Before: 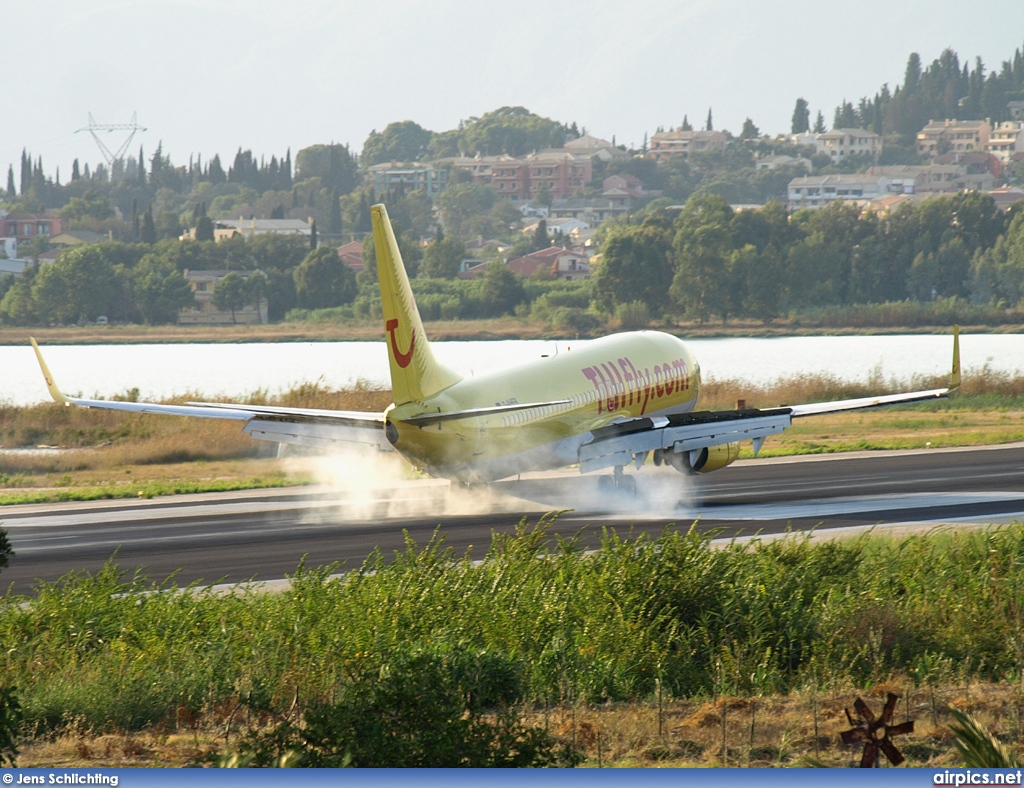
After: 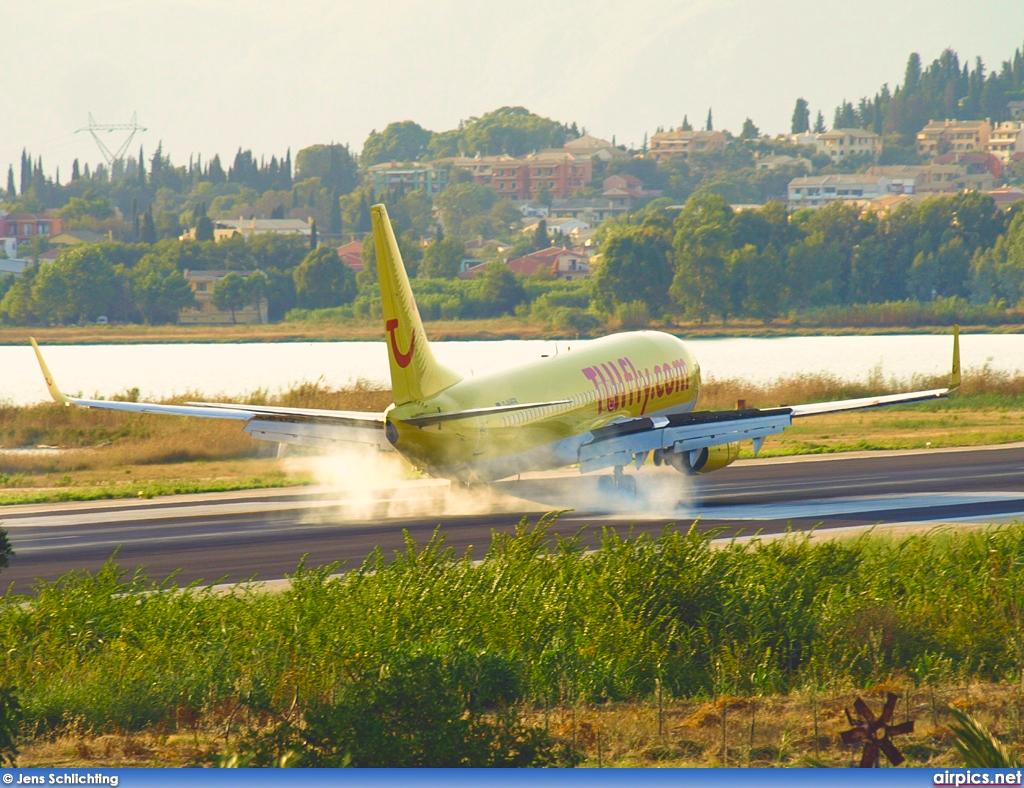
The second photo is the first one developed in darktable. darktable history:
color balance rgb: shadows lift › chroma 3%, shadows lift › hue 280.8°, power › hue 330°, highlights gain › chroma 3%, highlights gain › hue 75.6°, global offset › luminance 2%, perceptual saturation grading › global saturation 20%, perceptual saturation grading › highlights -25%, perceptual saturation grading › shadows 50%, global vibrance 20.33%
velvia: strength 45%
